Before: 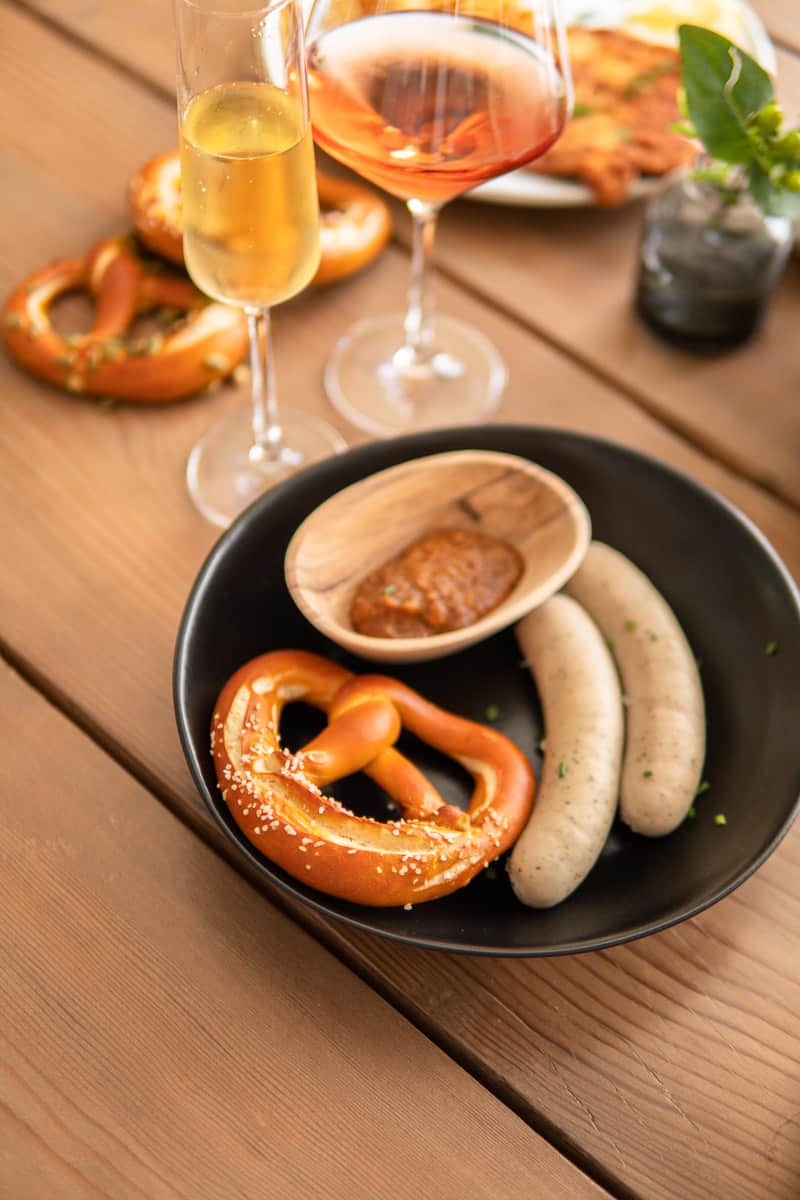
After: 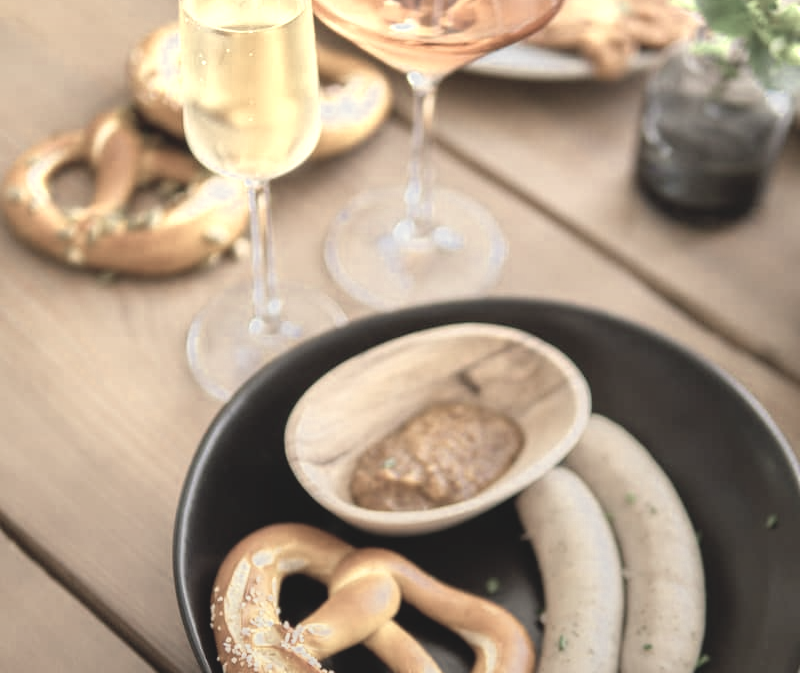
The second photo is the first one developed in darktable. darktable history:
shadows and highlights: shadows 22.7, highlights -48.71, soften with gaussian
contrast brightness saturation: contrast -0.15, brightness 0.05, saturation -0.12
crop and rotate: top 10.605%, bottom 33.274%
color zones: curves: ch0 [(0.25, 0.667) (0.758, 0.368)]; ch1 [(0.215, 0.245) (0.761, 0.373)]; ch2 [(0.247, 0.554) (0.761, 0.436)]
graduated density: rotation -180°, offset 24.95
